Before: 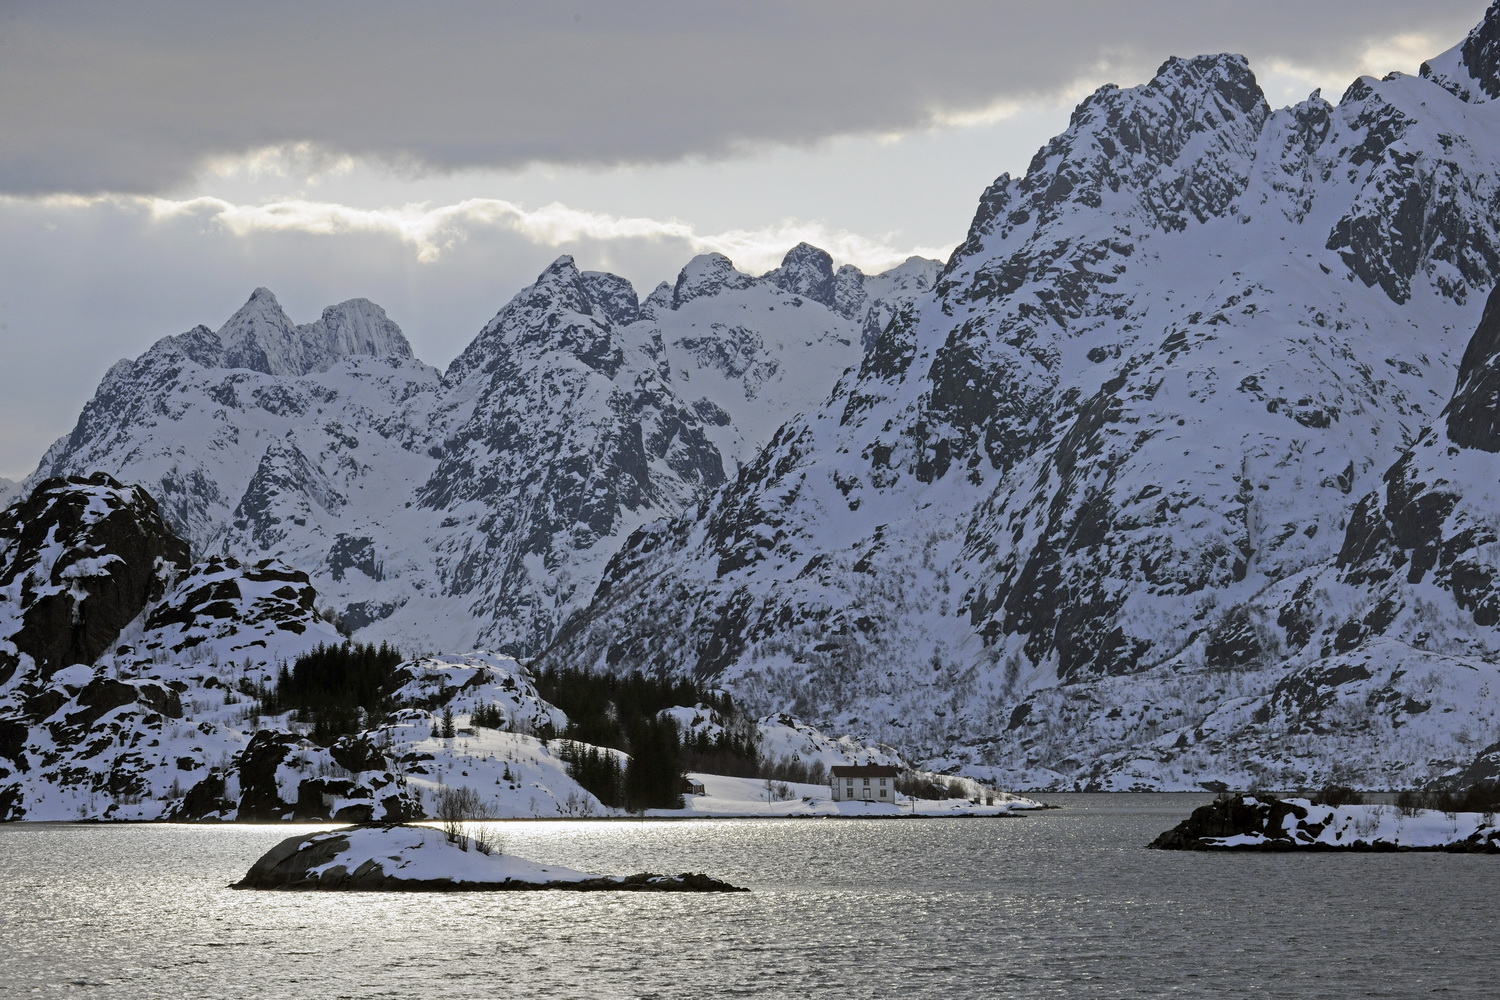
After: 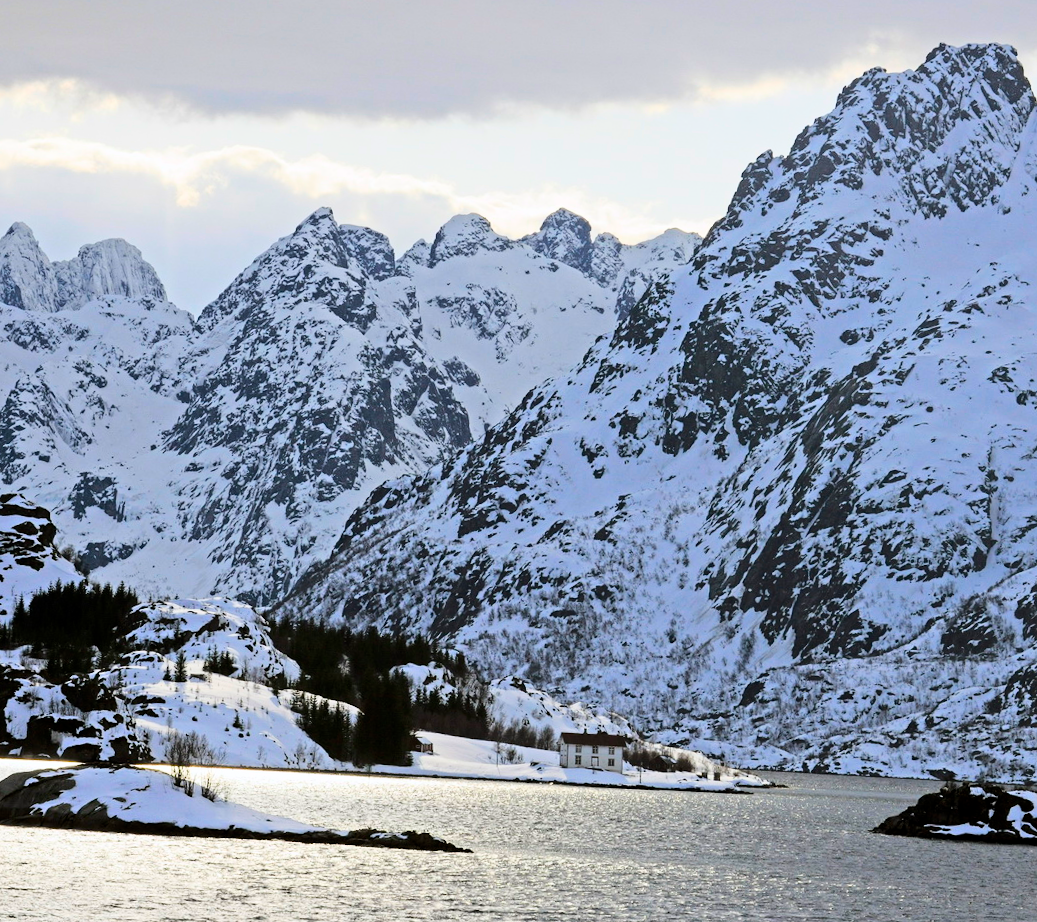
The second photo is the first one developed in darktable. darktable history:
crop and rotate: angle -3.27°, left 14.277%, top 0.028%, right 10.766%, bottom 0.028%
base curve: curves: ch0 [(0, 0) (0.028, 0.03) (0.121, 0.232) (0.46, 0.748) (0.859, 0.968) (1, 1)]
color balance rgb: linear chroma grading › shadows -8%, linear chroma grading › global chroma 10%, perceptual saturation grading › global saturation 2%, perceptual saturation grading › highlights -2%, perceptual saturation grading › mid-tones 4%, perceptual saturation grading › shadows 8%, perceptual brilliance grading › global brilliance 2%, perceptual brilliance grading › highlights -4%, global vibrance 16%, saturation formula JzAzBz (2021)
